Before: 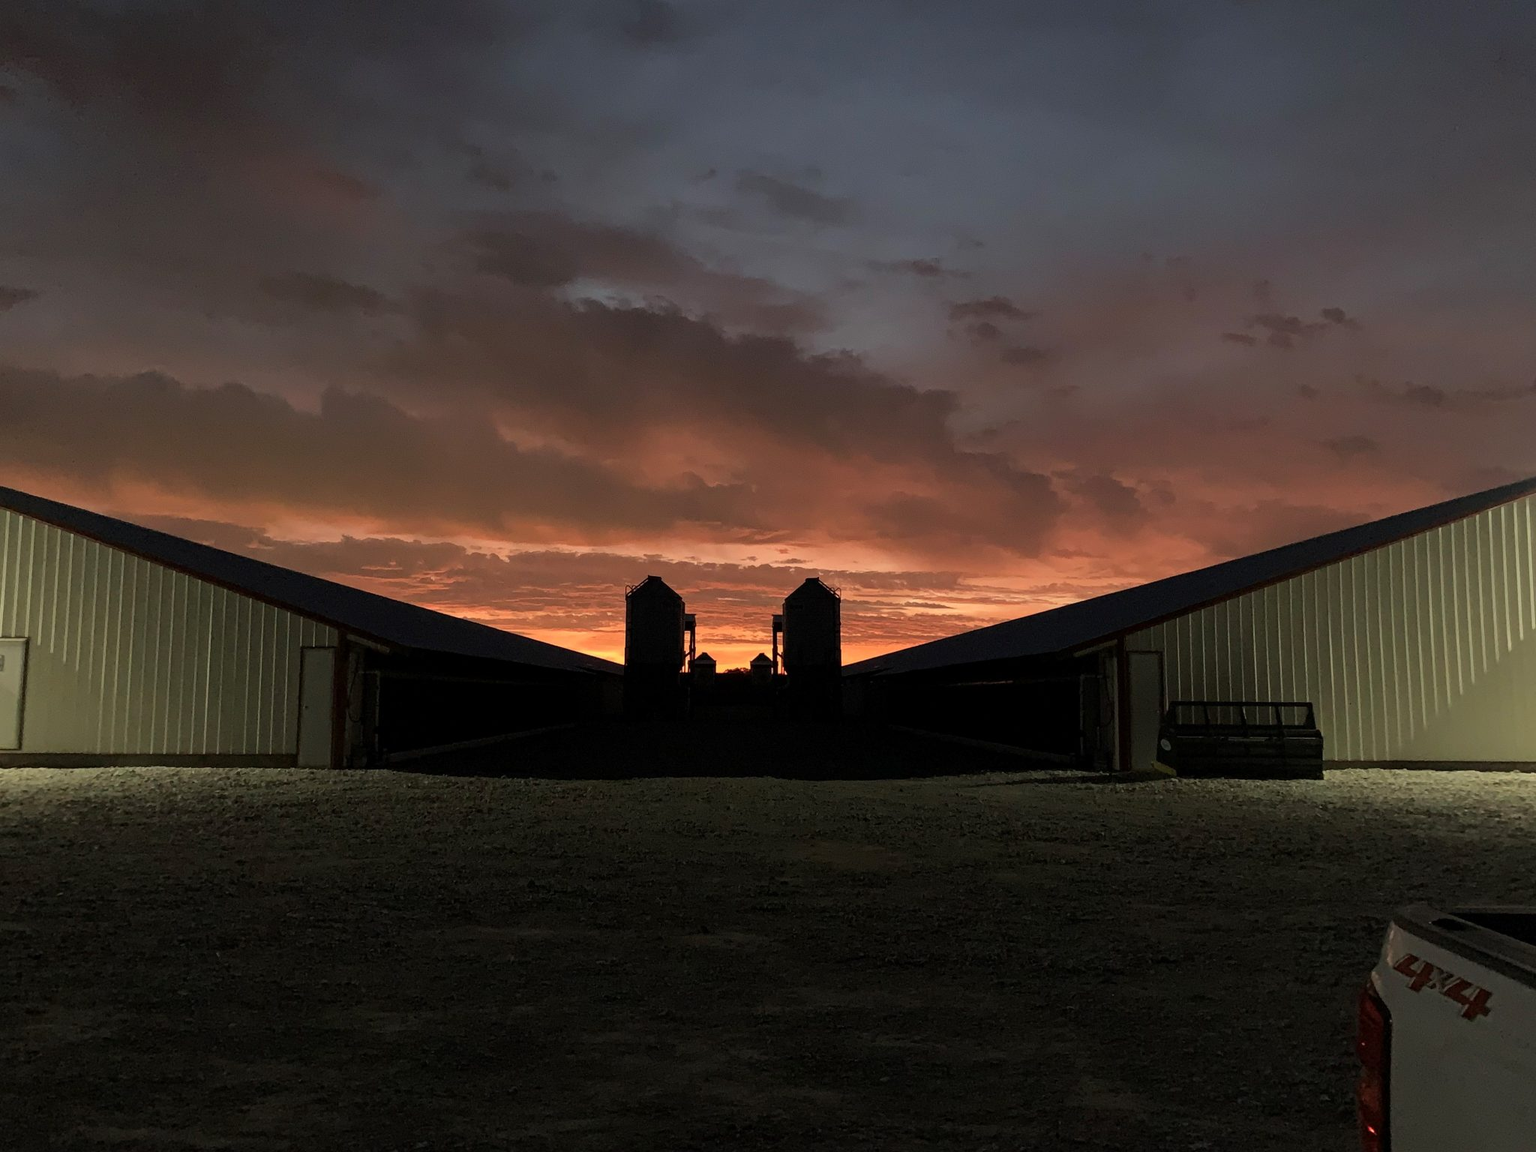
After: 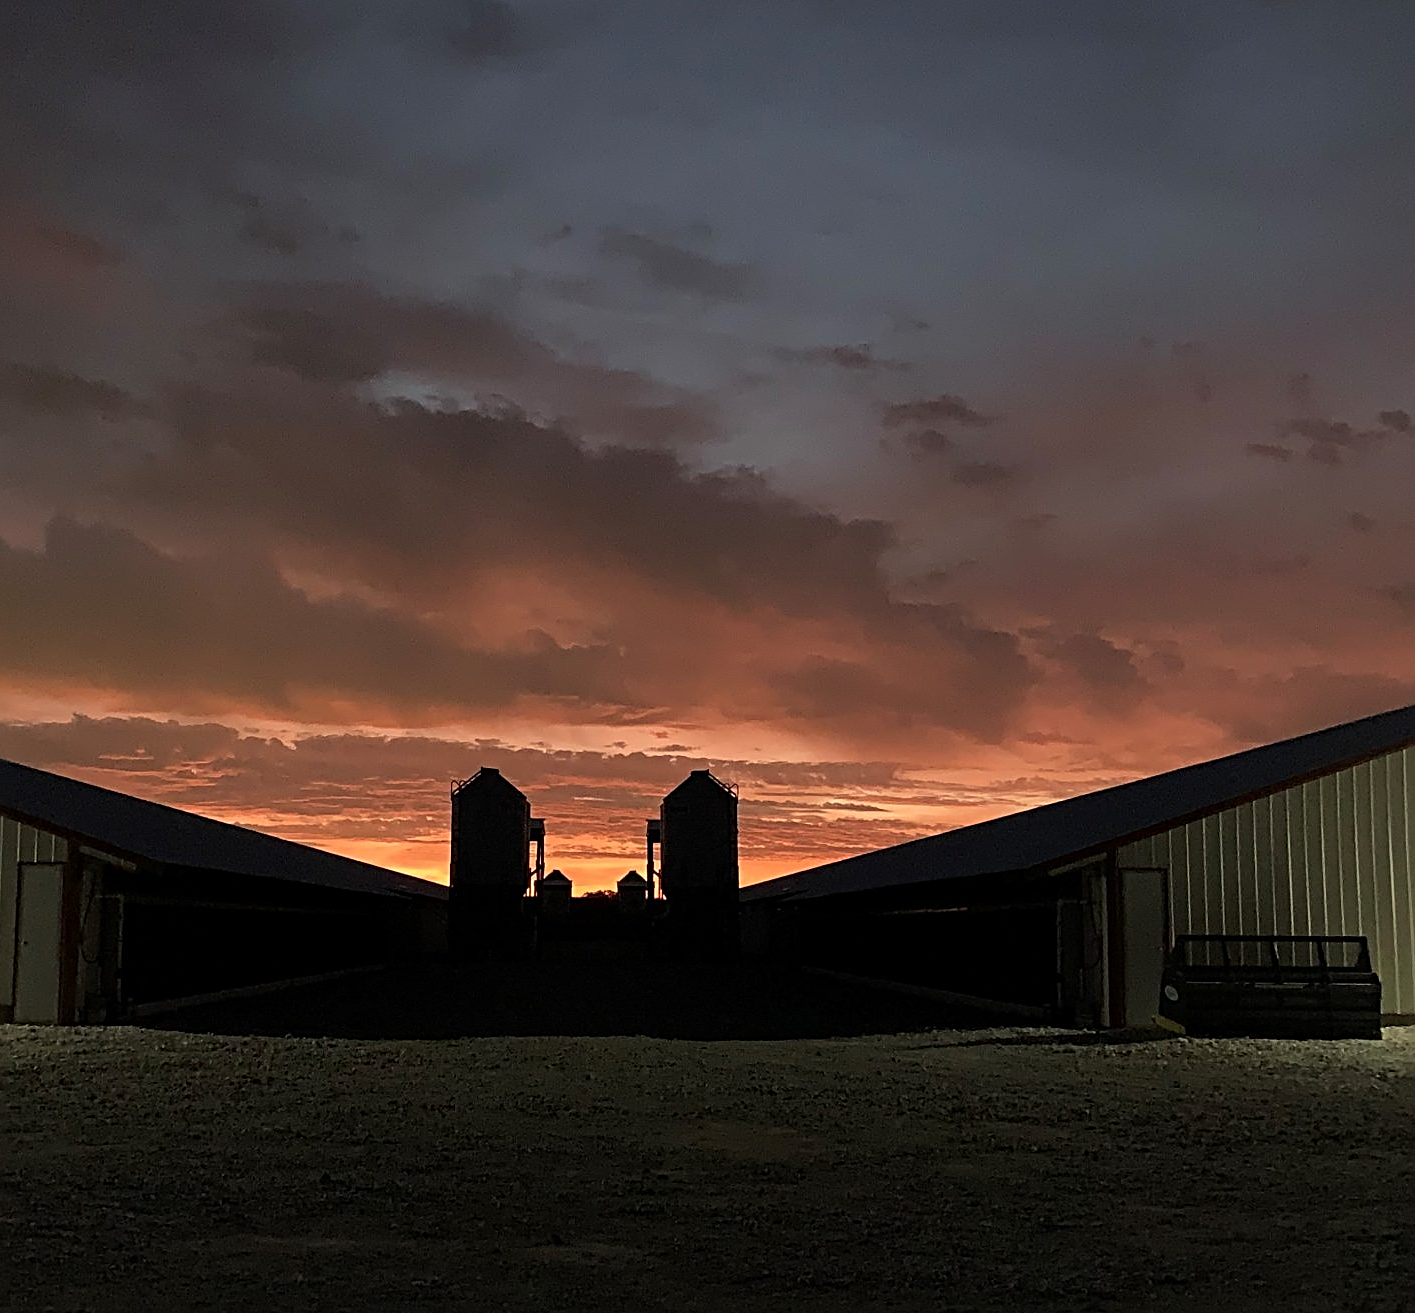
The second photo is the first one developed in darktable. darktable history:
sharpen: radius 2.581, amount 0.701
crop: left 18.727%, right 12.144%, bottom 14.476%
